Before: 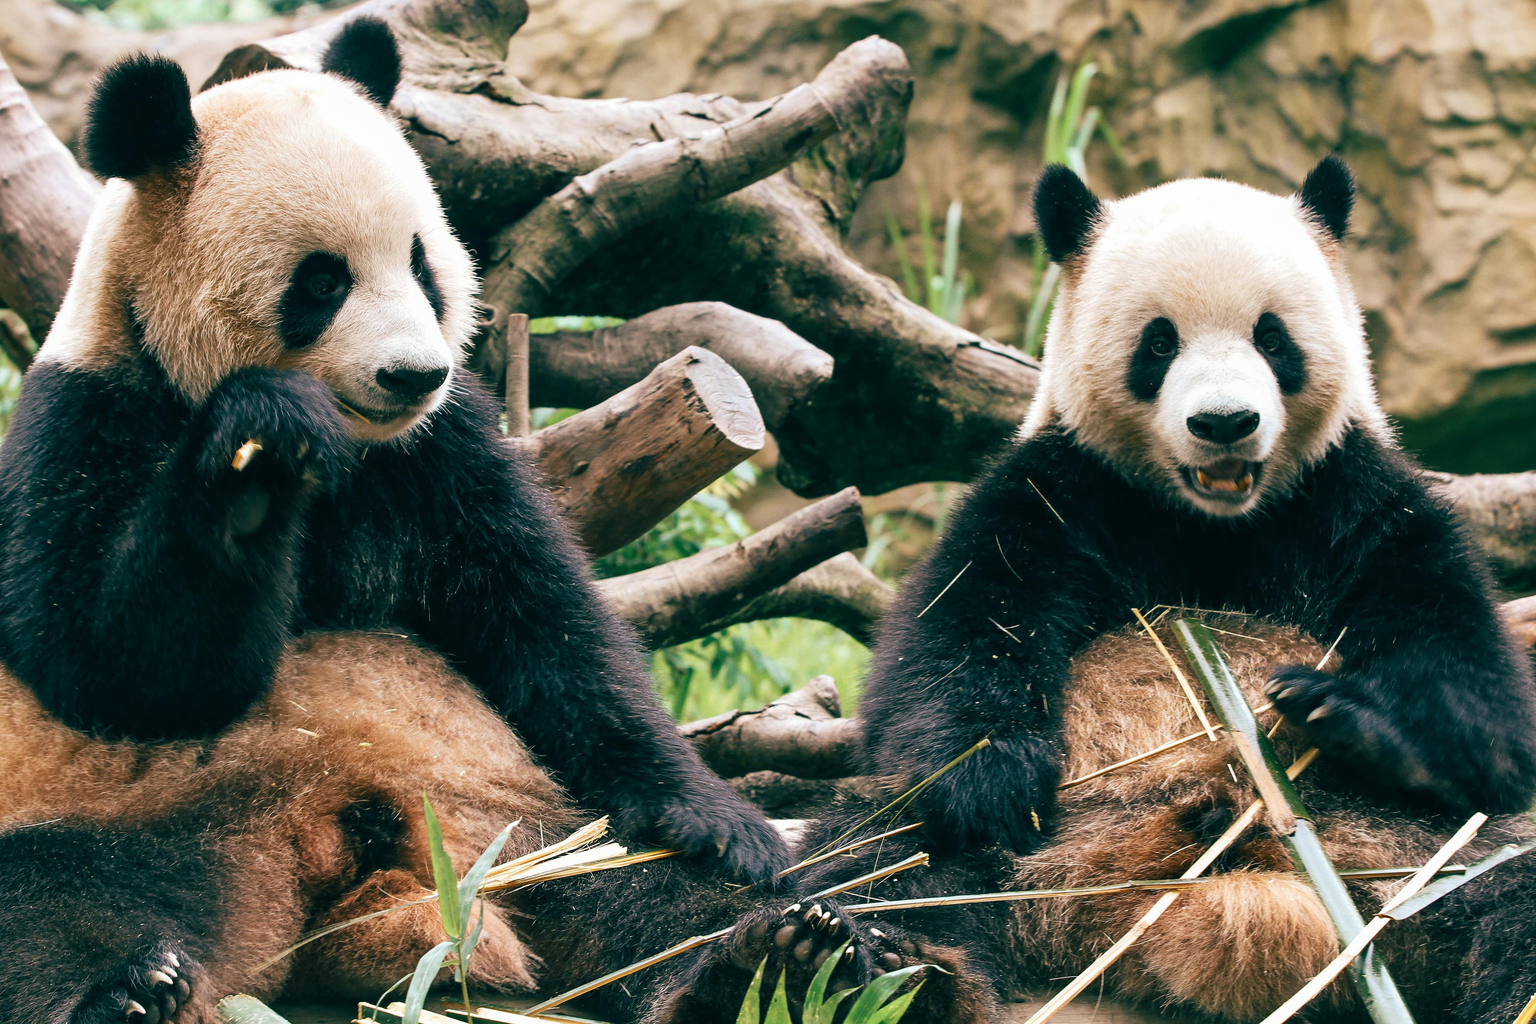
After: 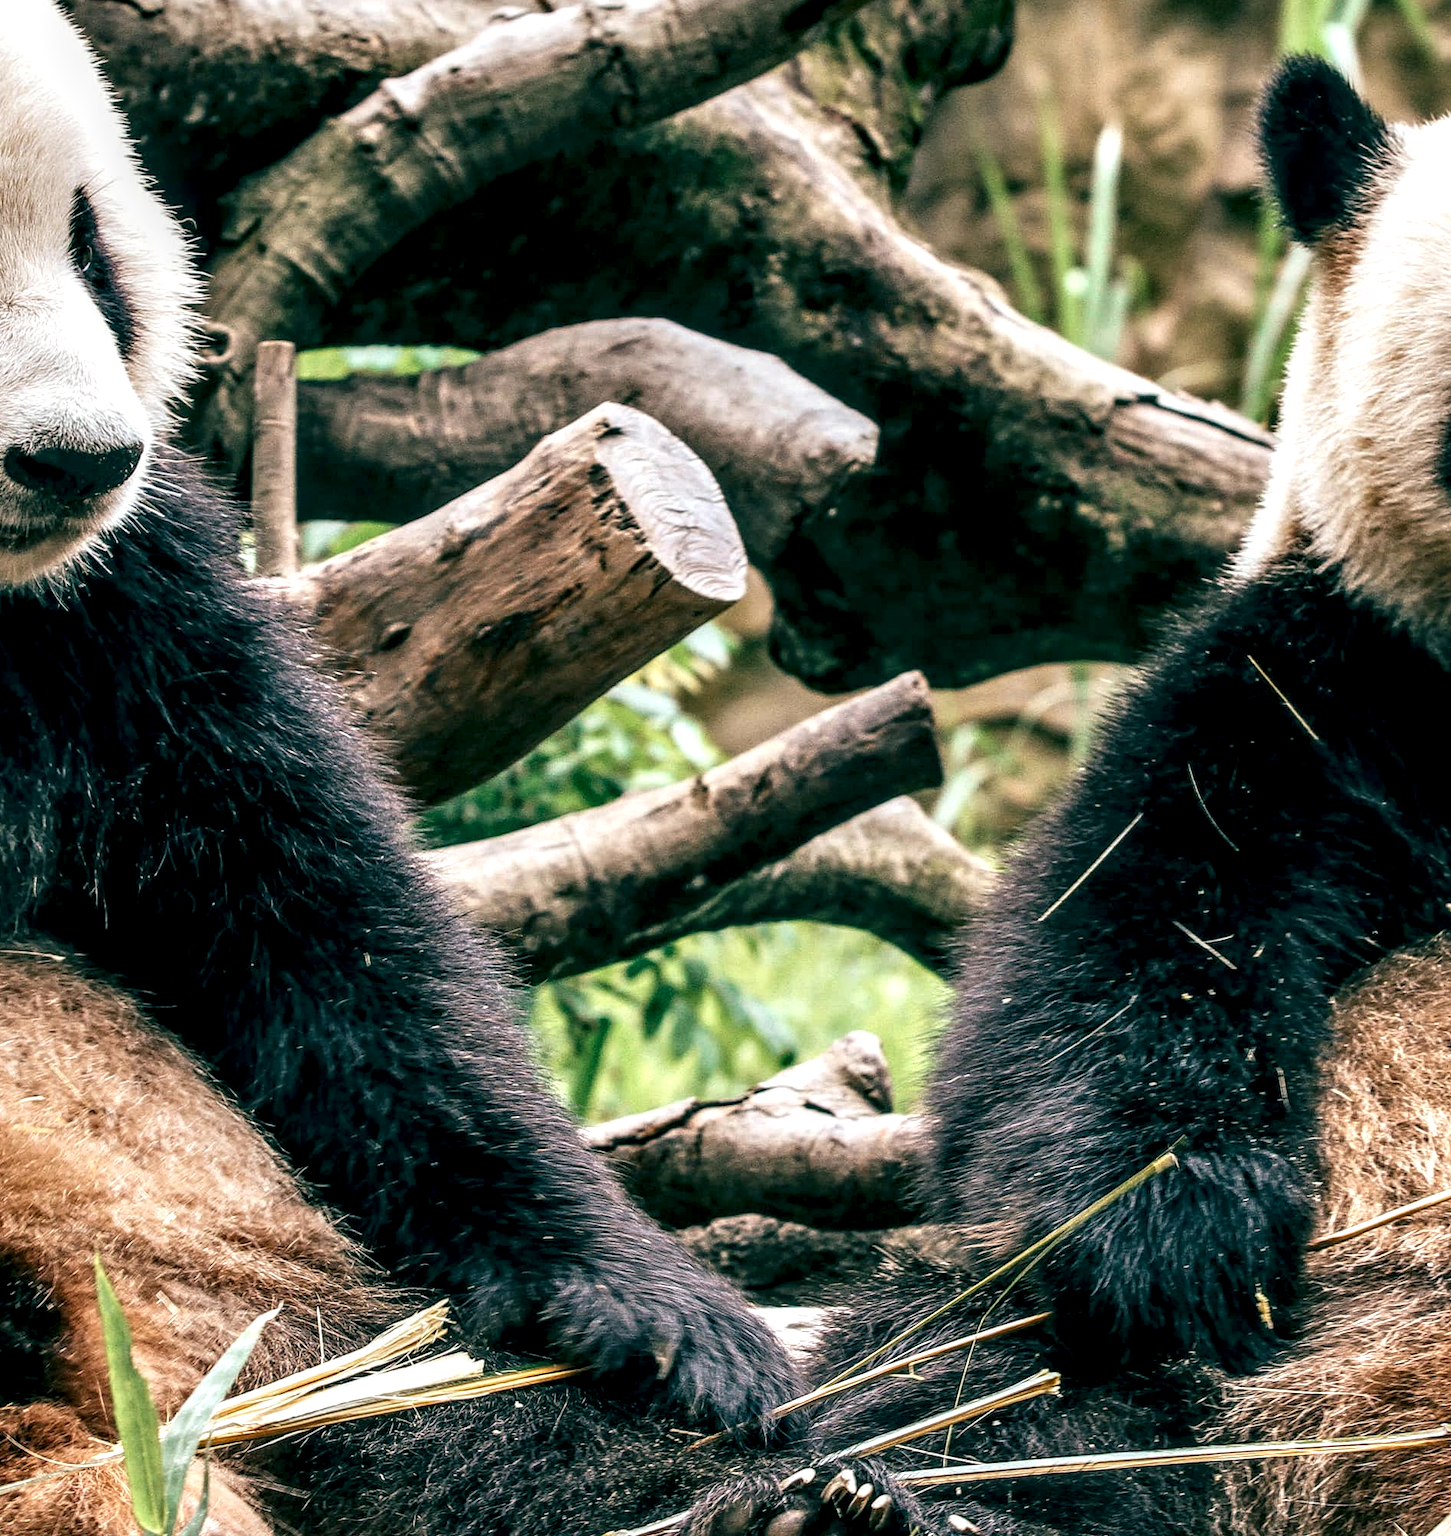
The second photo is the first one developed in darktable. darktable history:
crop and rotate: angle 0.02°, left 24.353%, top 13.219%, right 26.156%, bottom 8.224%
local contrast: highlights 19%, detail 186%
